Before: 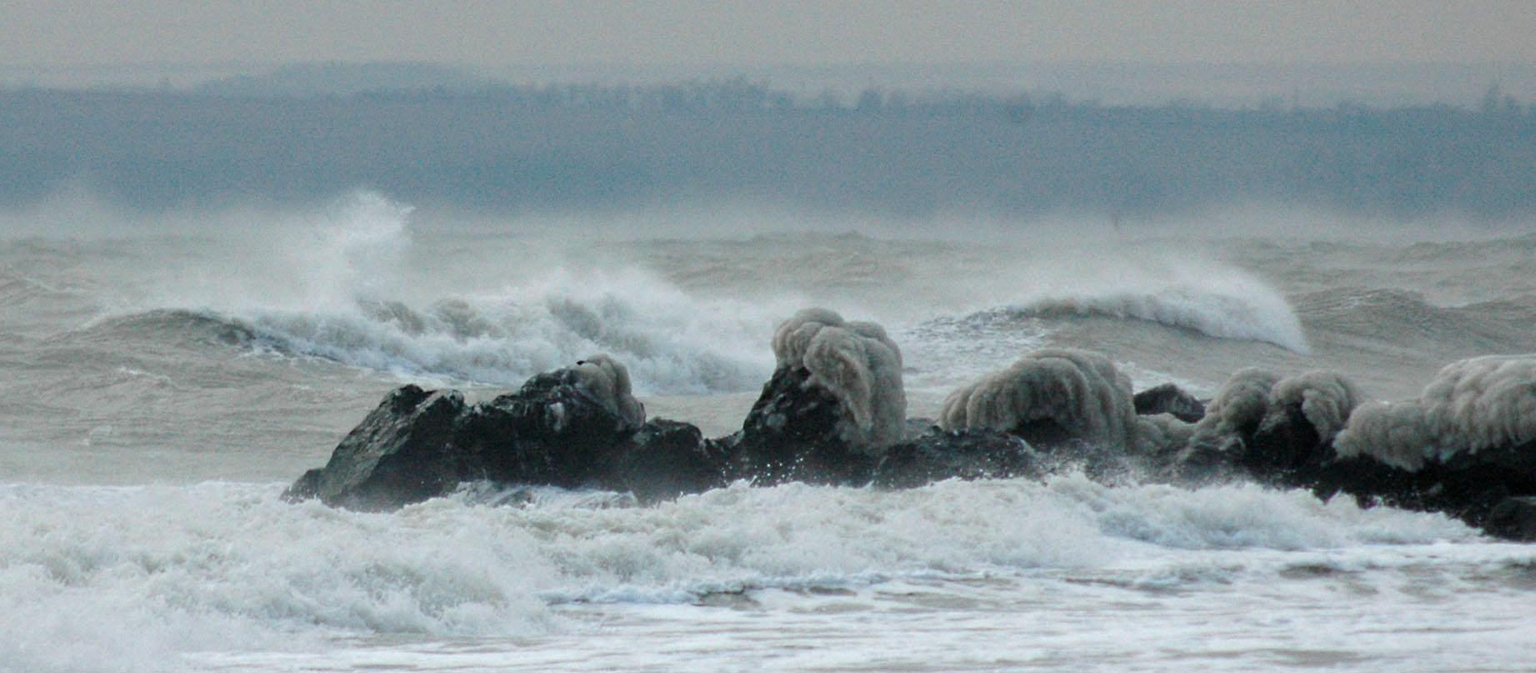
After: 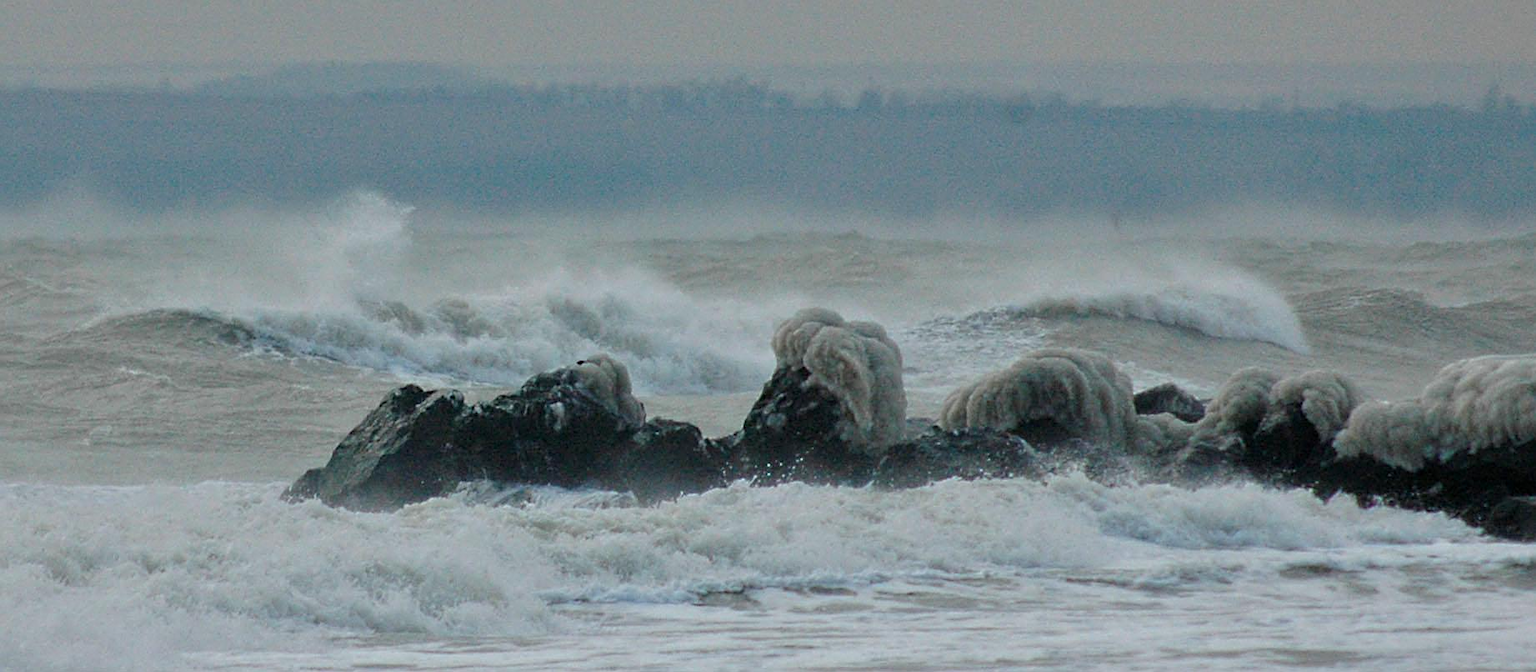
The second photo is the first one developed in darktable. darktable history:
tone equalizer: -8 EV -0.001 EV, -7 EV 0.004 EV, -6 EV -0.044 EV, -5 EV 0.016 EV, -4 EV -0.009 EV, -3 EV 0.019 EV, -2 EV -0.052 EV, -1 EV -0.286 EV, +0 EV -0.589 EV
color balance rgb: perceptual saturation grading › global saturation 18.255%
sharpen: on, module defaults
